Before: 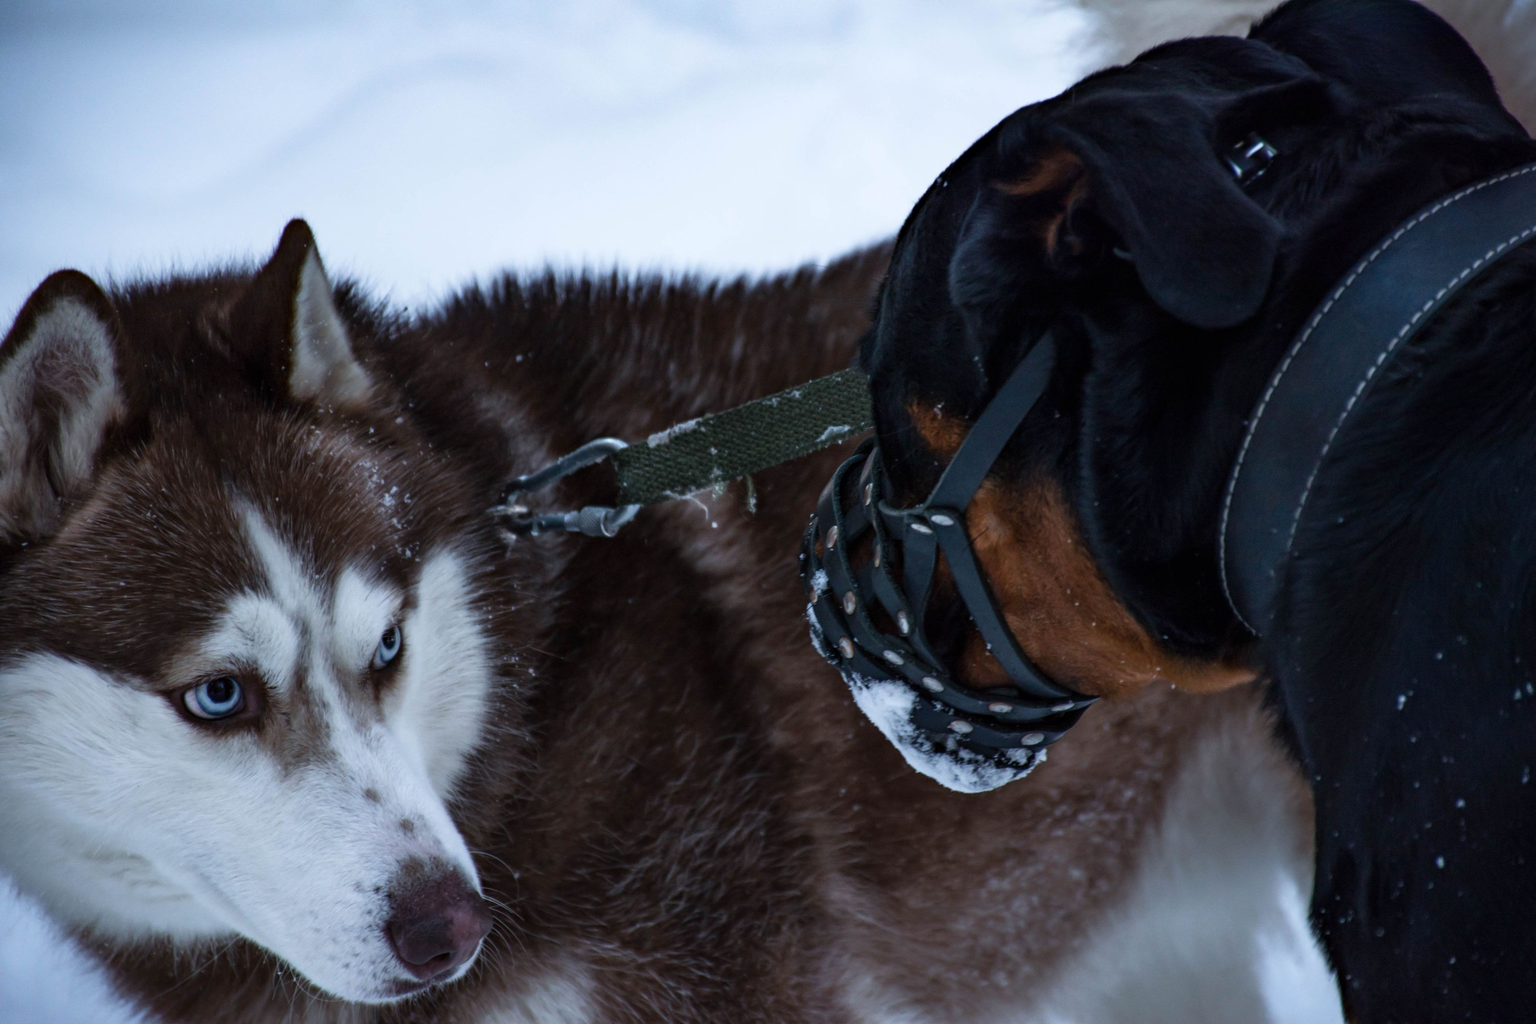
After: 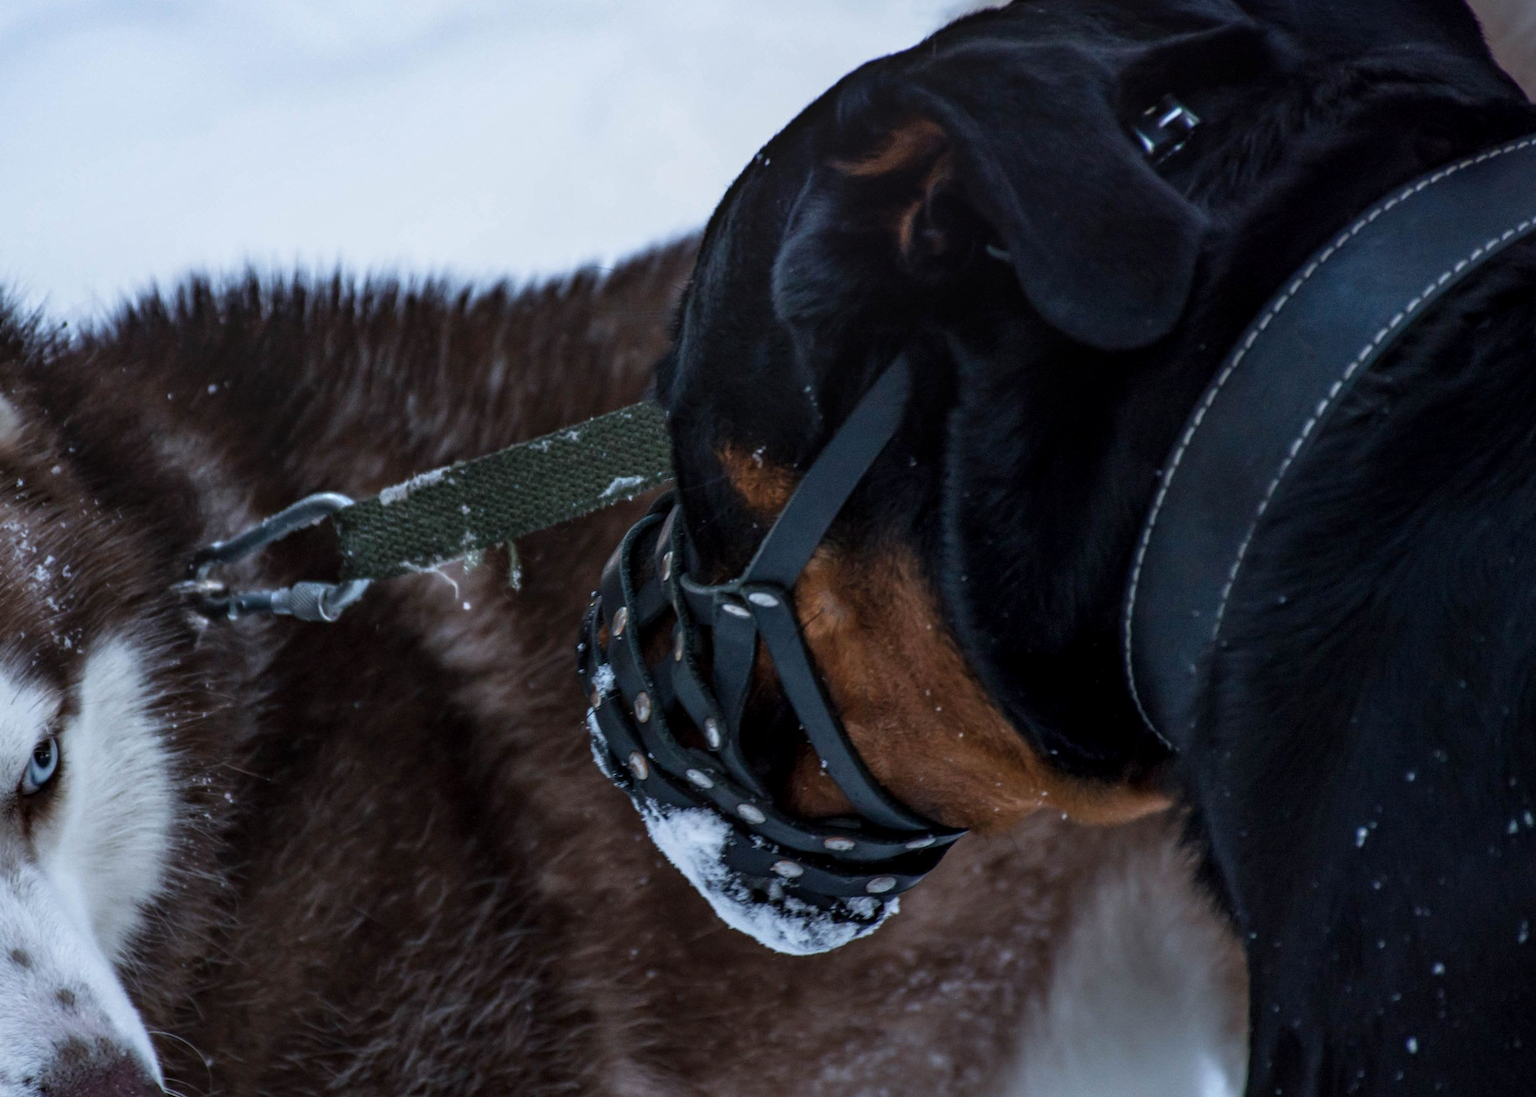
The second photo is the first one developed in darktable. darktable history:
crop: left 23.233%, top 5.883%, bottom 11.8%
local contrast: on, module defaults
